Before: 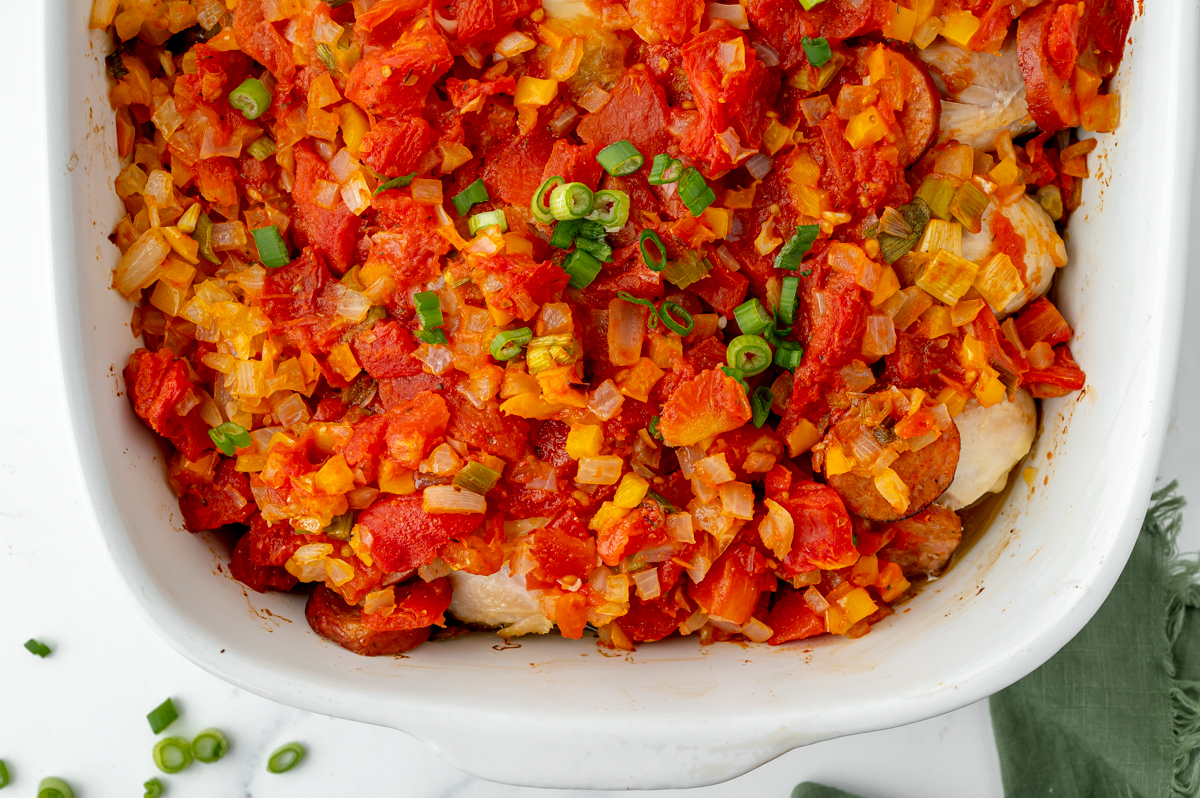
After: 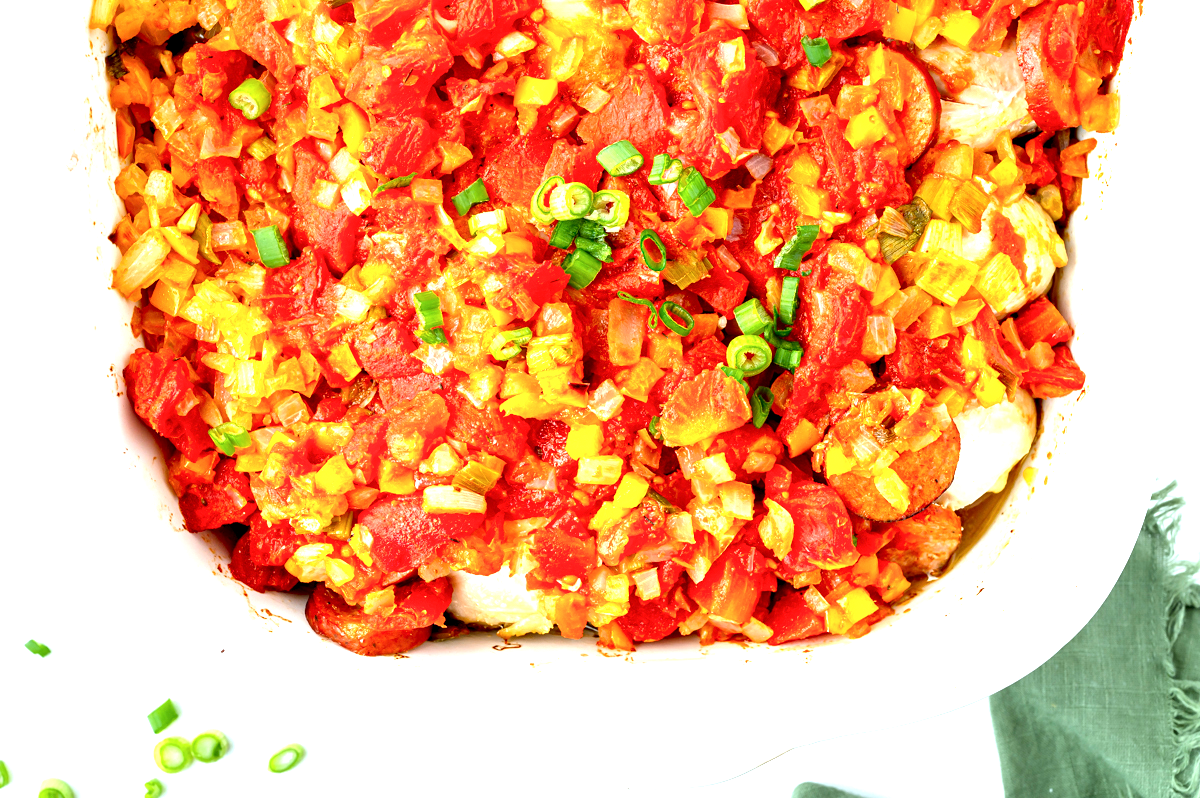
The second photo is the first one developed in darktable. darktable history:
exposure: black level correction 0.001, exposure 1.813 EV, compensate highlight preservation false
color calibration: illuminant Planckian (black body), adaptation linear Bradford (ICC v4), x 0.364, y 0.367, temperature 4412.19 K
